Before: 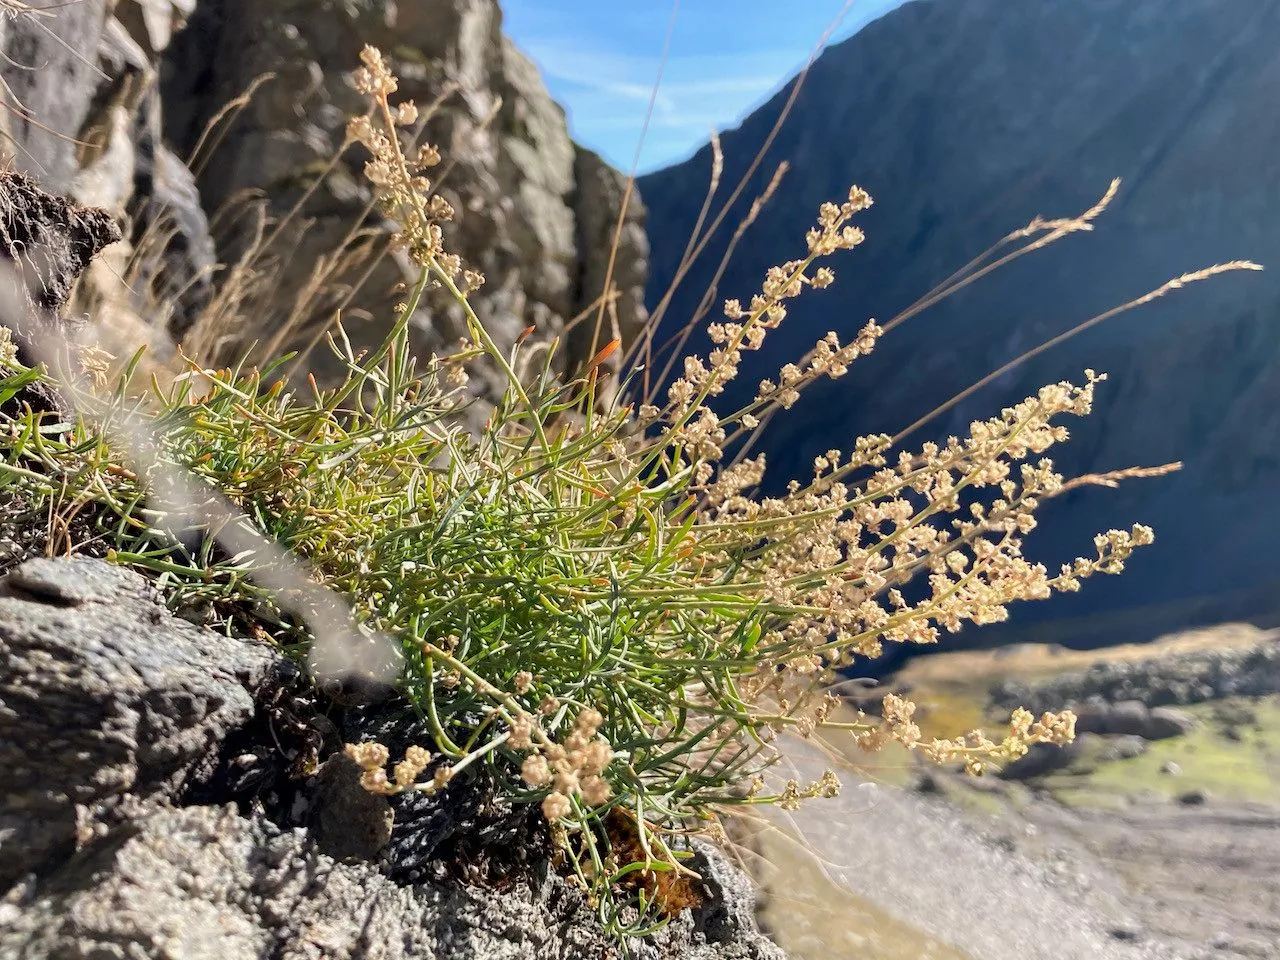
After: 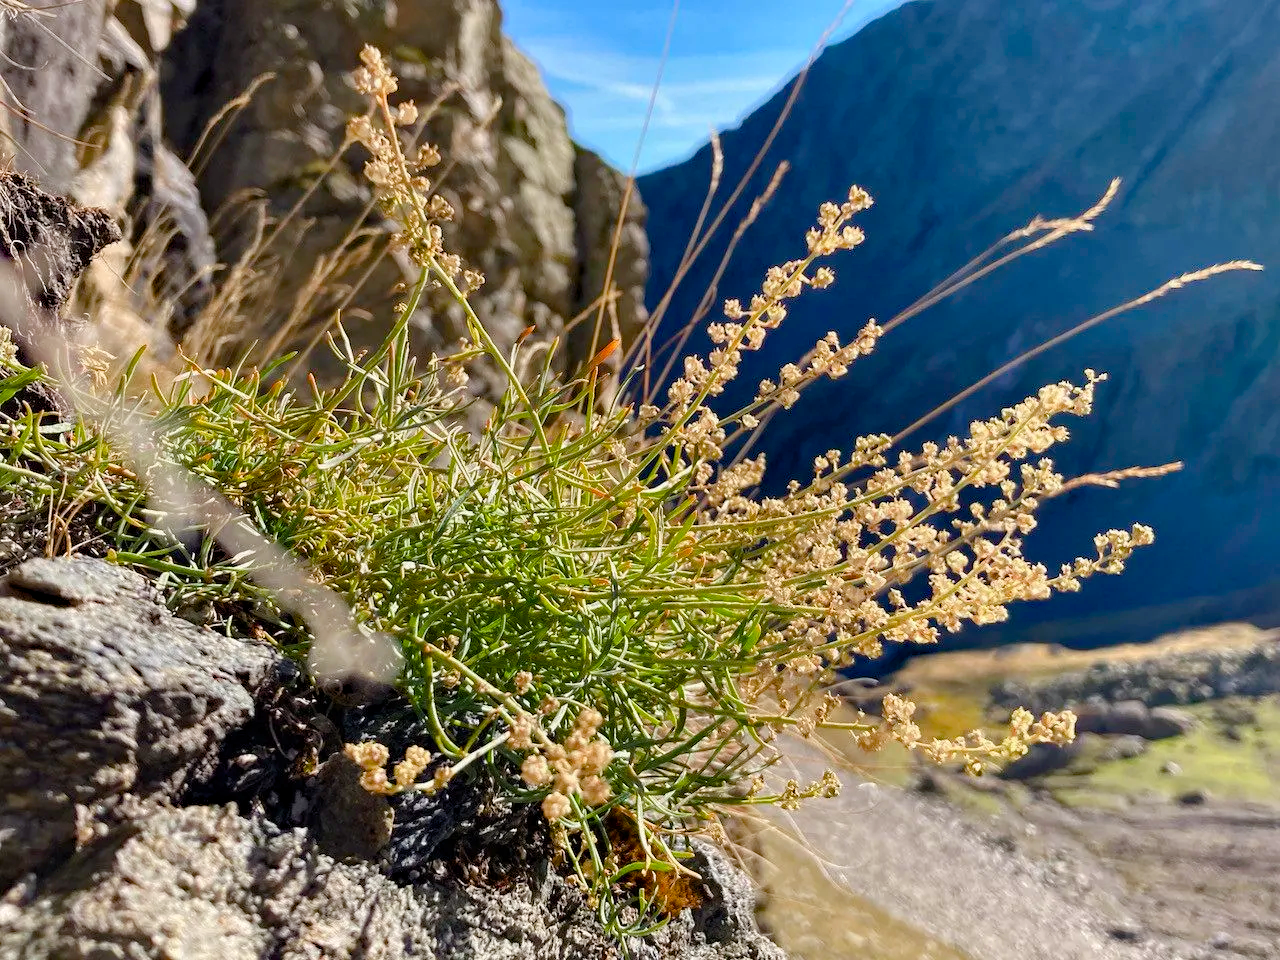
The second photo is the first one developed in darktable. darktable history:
shadows and highlights: low approximation 0.01, soften with gaussian
haze removal: compatibility mode true
color balance rgb: perceptual saturation grading › global saturation 20%, perceptual saturation grading › highlights -25.338%, perceptual saturation grading › shadows 49.303%, global vibrance 20%
